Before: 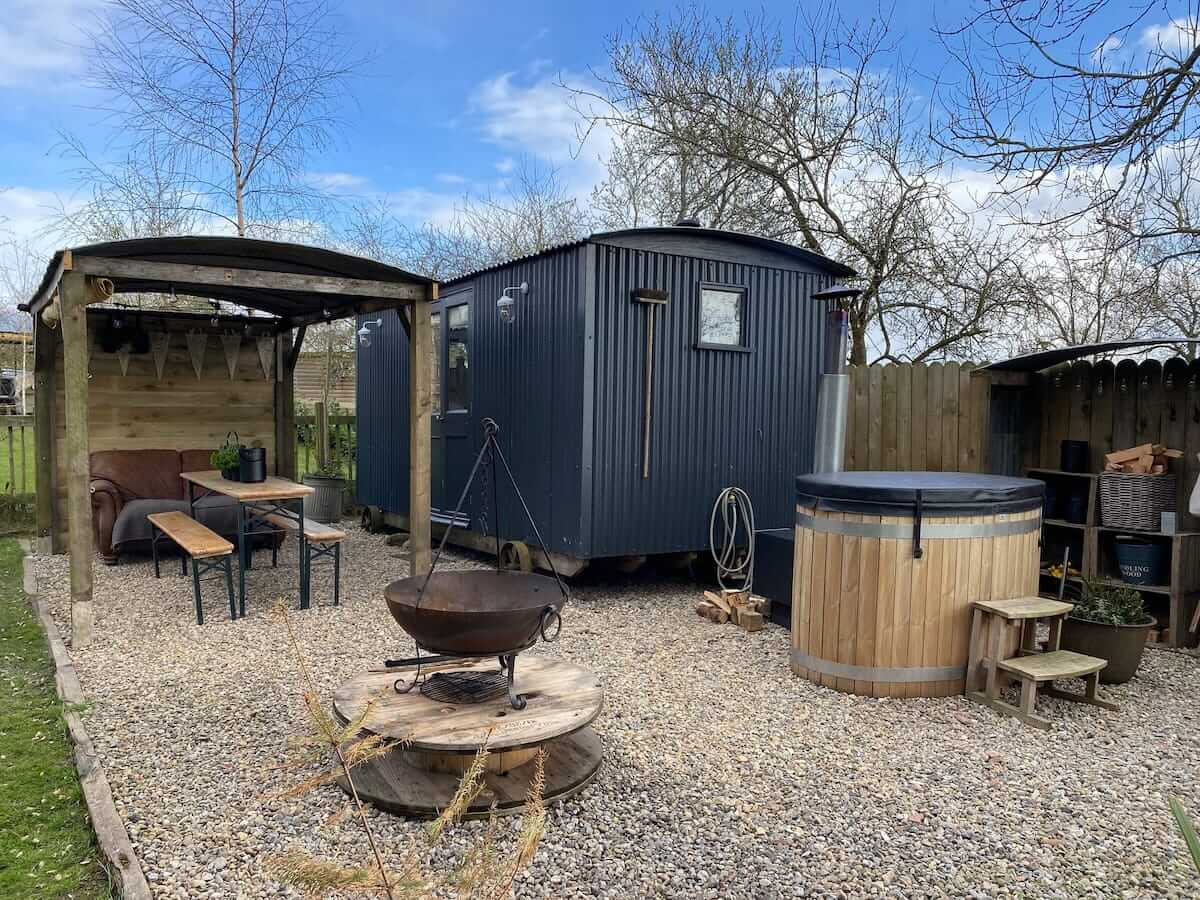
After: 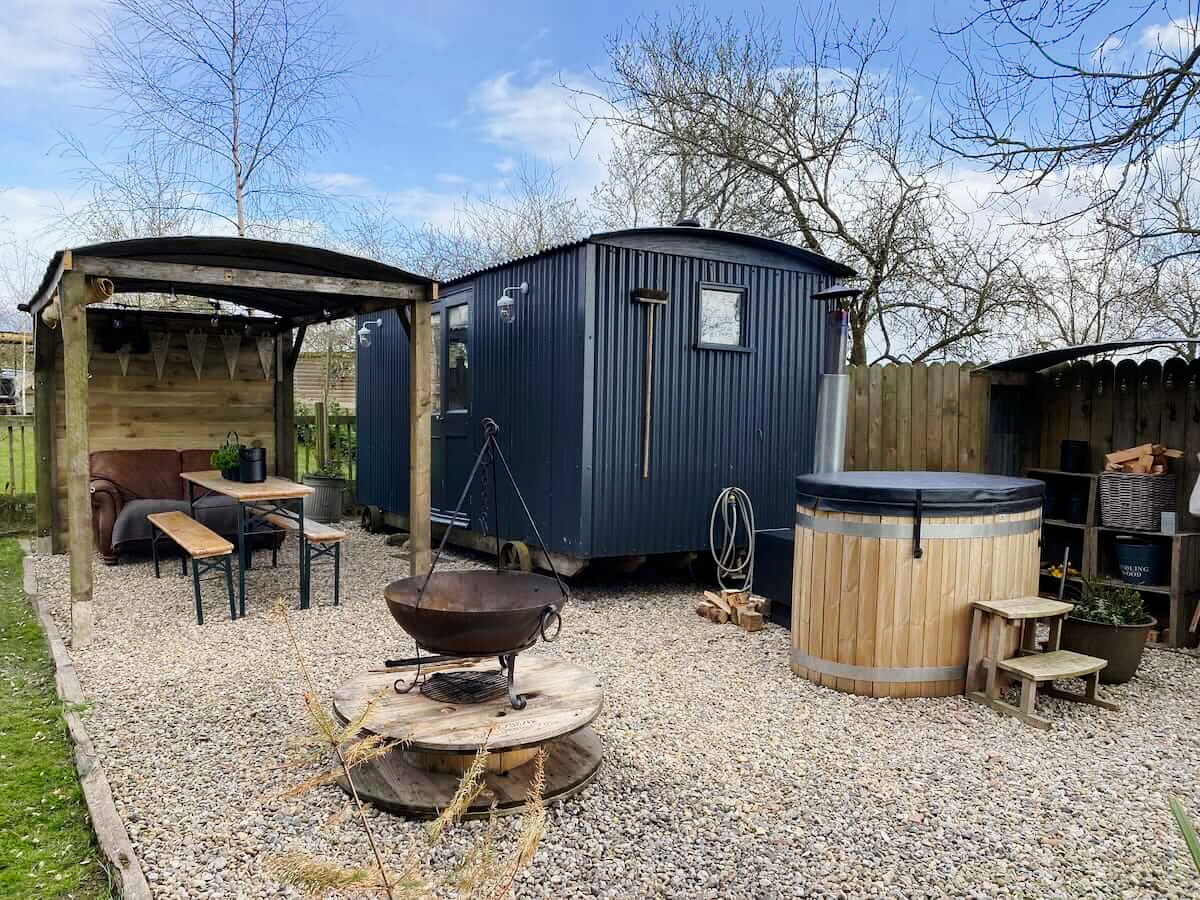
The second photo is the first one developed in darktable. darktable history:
tone curve: curves: ch0 [(0, 0) (0.071, 0.047) (0.266, 0.26) (0.483, 0.554) (0.753, 0.811) (1, 0.983)]; ch1 [(0, 0) (0.346, 0.307) (0.408, 0.369) (0.463, 0.443) (0.482, 0.493) (0.502, 0.5) (0.517, 0.502) (0.55, 0.548) (0.597, 0.624) (0.651, 0.698) (1, 1)]; ch2 [(0, 0) (0.346, 0.34) (0.434, 0.46) (0.485, 0.494) (0.5, 0.494) (0.517, 0.506) (0.535, 0.529) (0.583, 0.611) (0.625, 0.666) (1, 1)], preserve colors none
